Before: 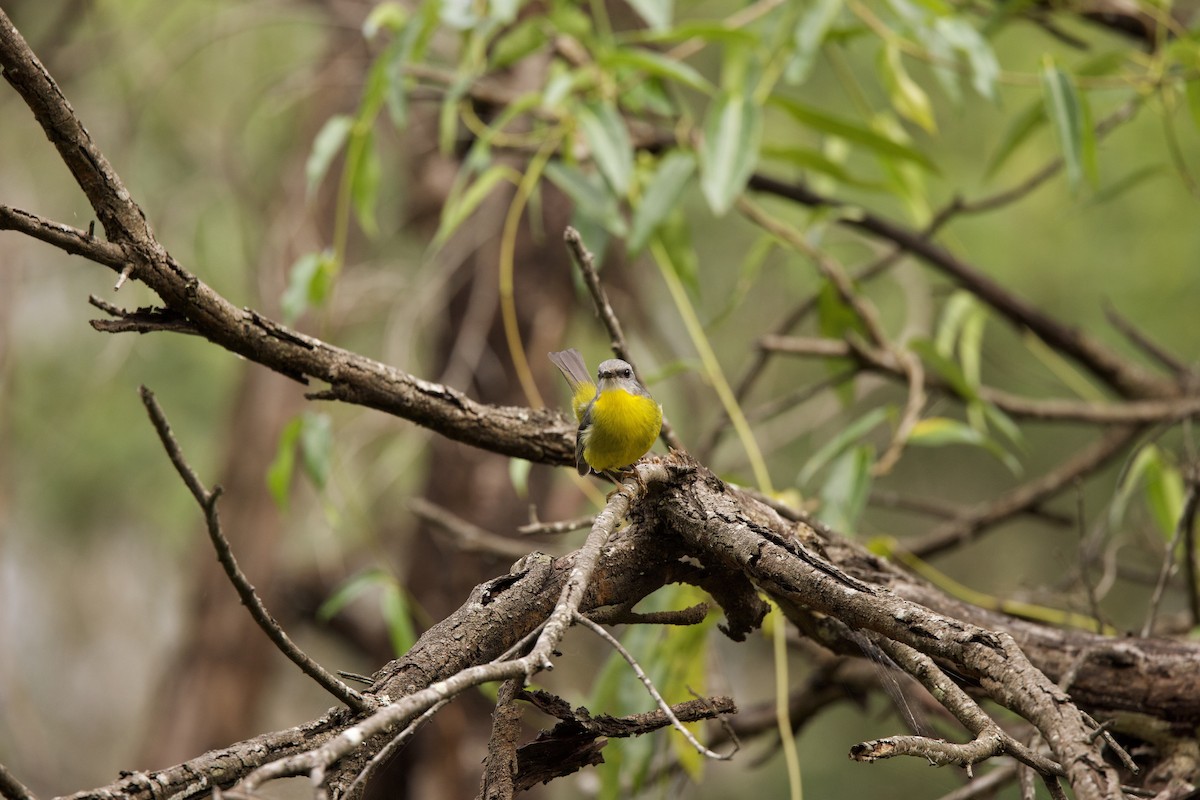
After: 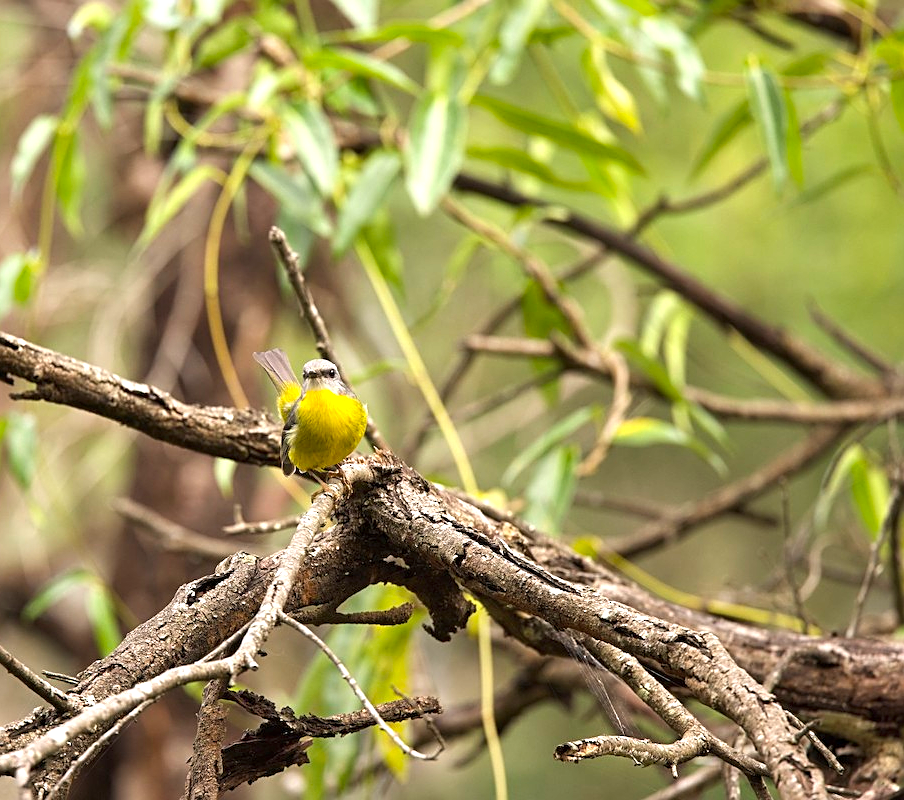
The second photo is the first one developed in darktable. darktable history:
exposure: black level correction 0, exposure 0.9 EV, compensate exposure bias true, compensate highlight preservation false
shadows and highlights: shadows 20.91, highlights -35.45, soften with gaussian
crop and rotate: left 24.6%
sharpen: on, module defaults
